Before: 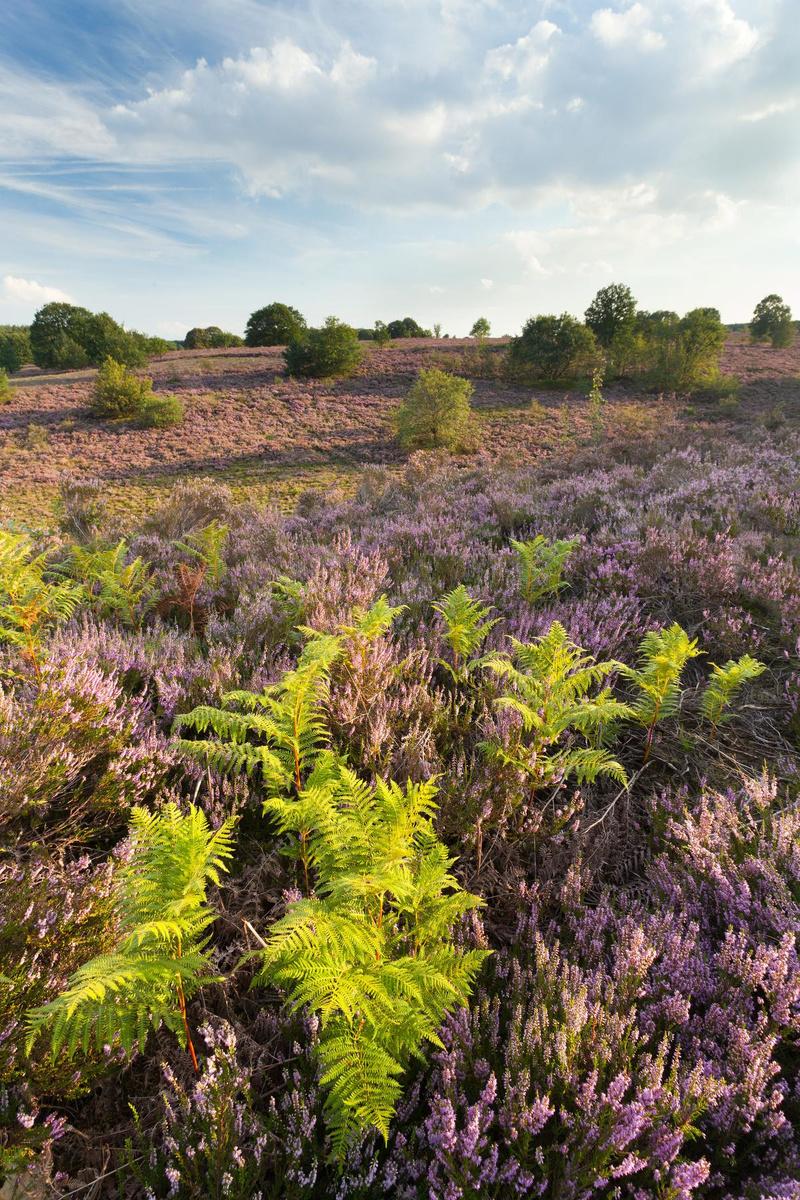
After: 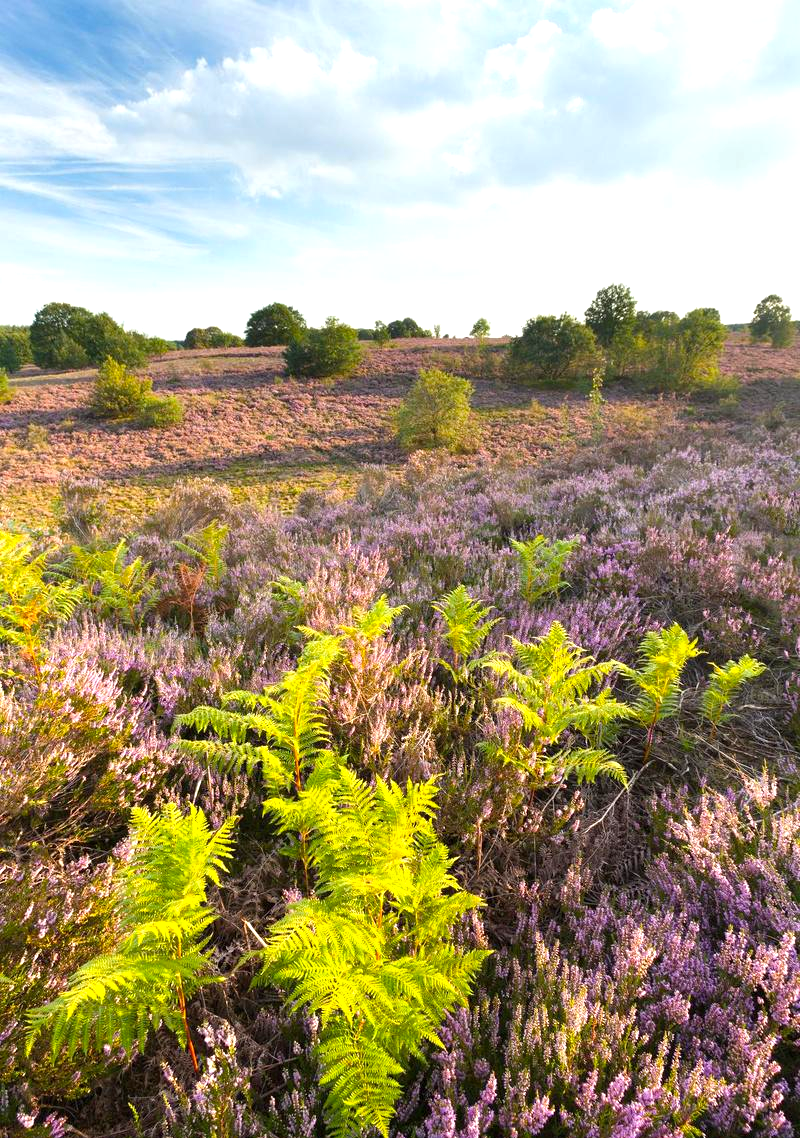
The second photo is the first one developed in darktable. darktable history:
exposure: exposure 0.6 EV, compensate highlight preservation false
color balance rgb: perceptual saturation grading › global saturation 15.063%
crop and rotate: top 0.009%, bottom 5.075%
